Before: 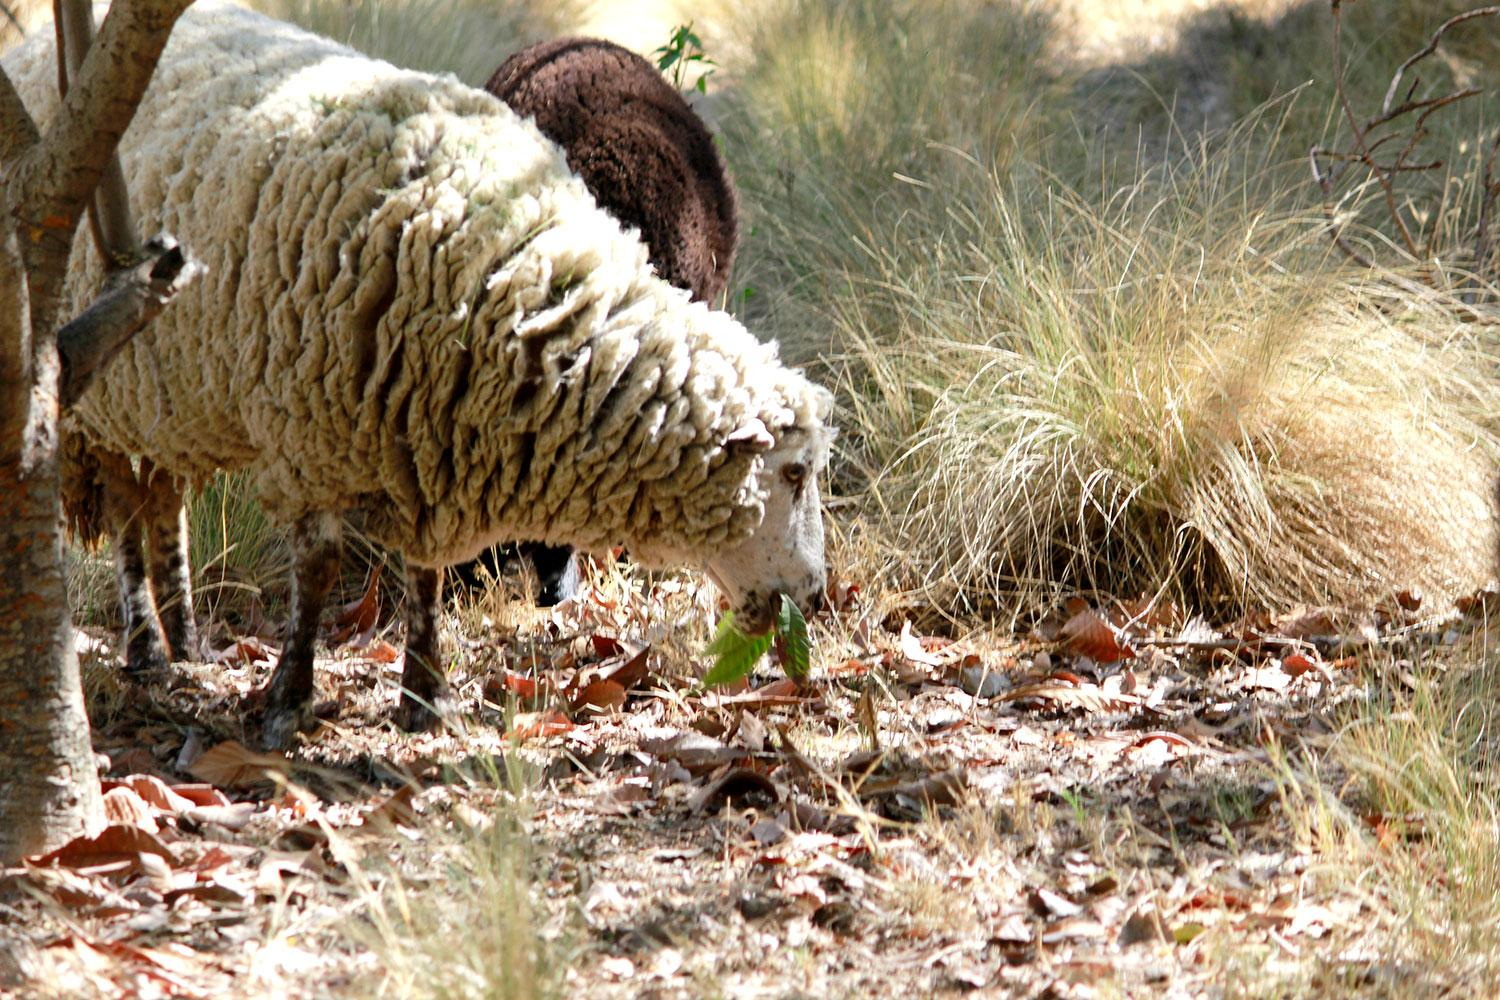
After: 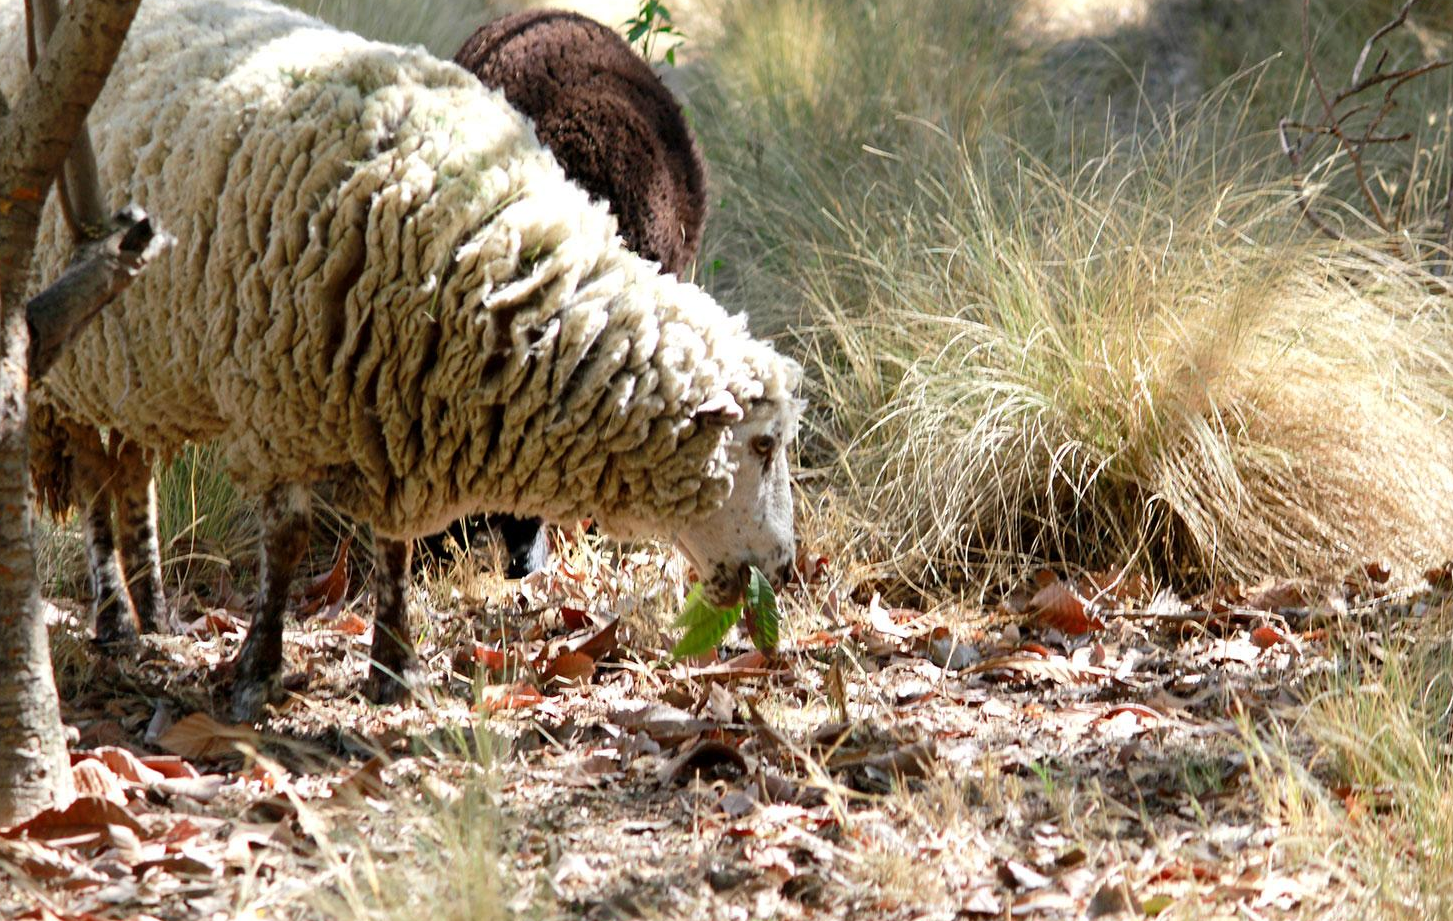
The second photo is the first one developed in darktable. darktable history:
crop: left 2.113%, top 2.857%, right 0.992%, bottom 4.976%
